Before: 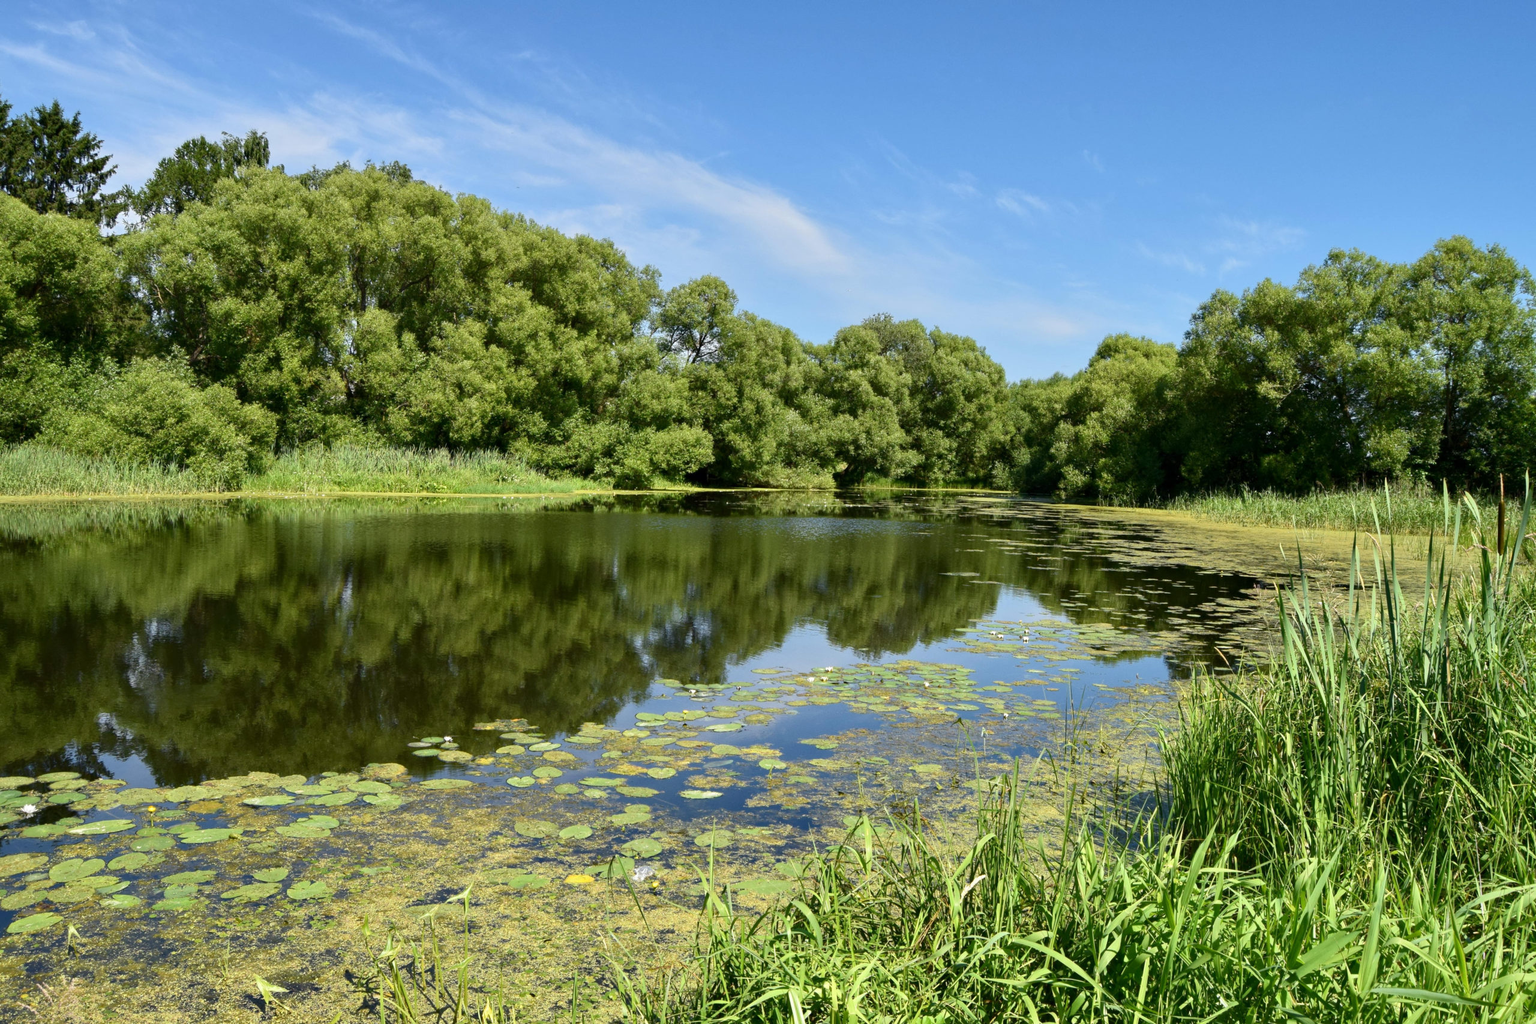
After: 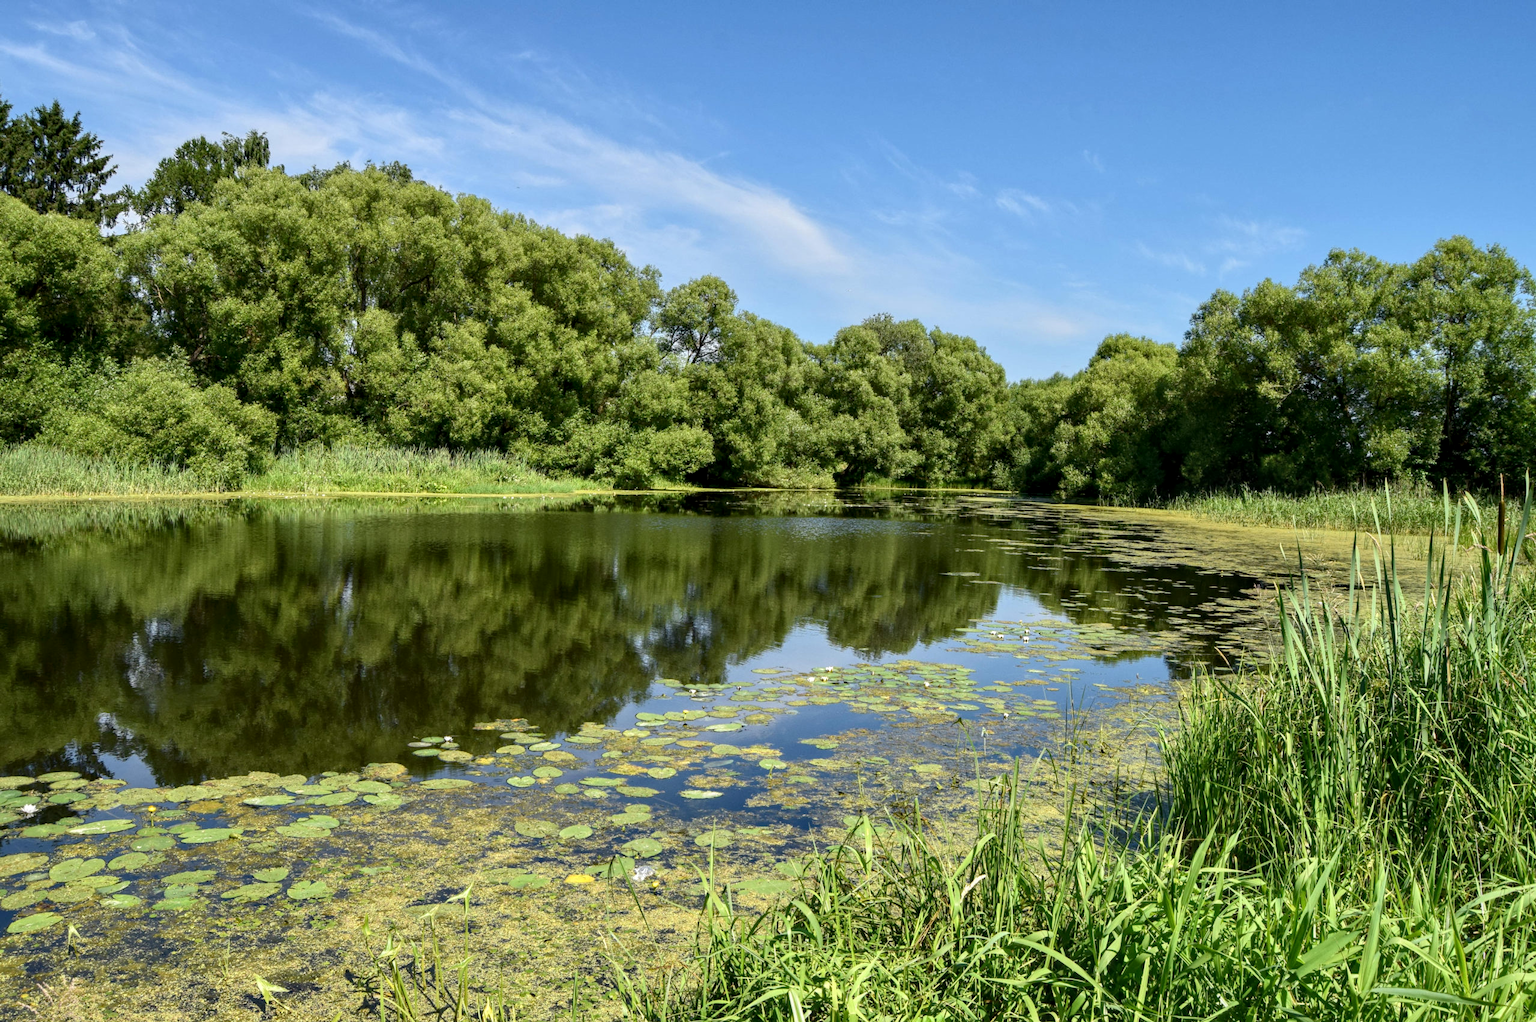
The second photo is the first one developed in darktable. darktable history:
crop: bottom 0.068%
local contrast: on, module defaults
